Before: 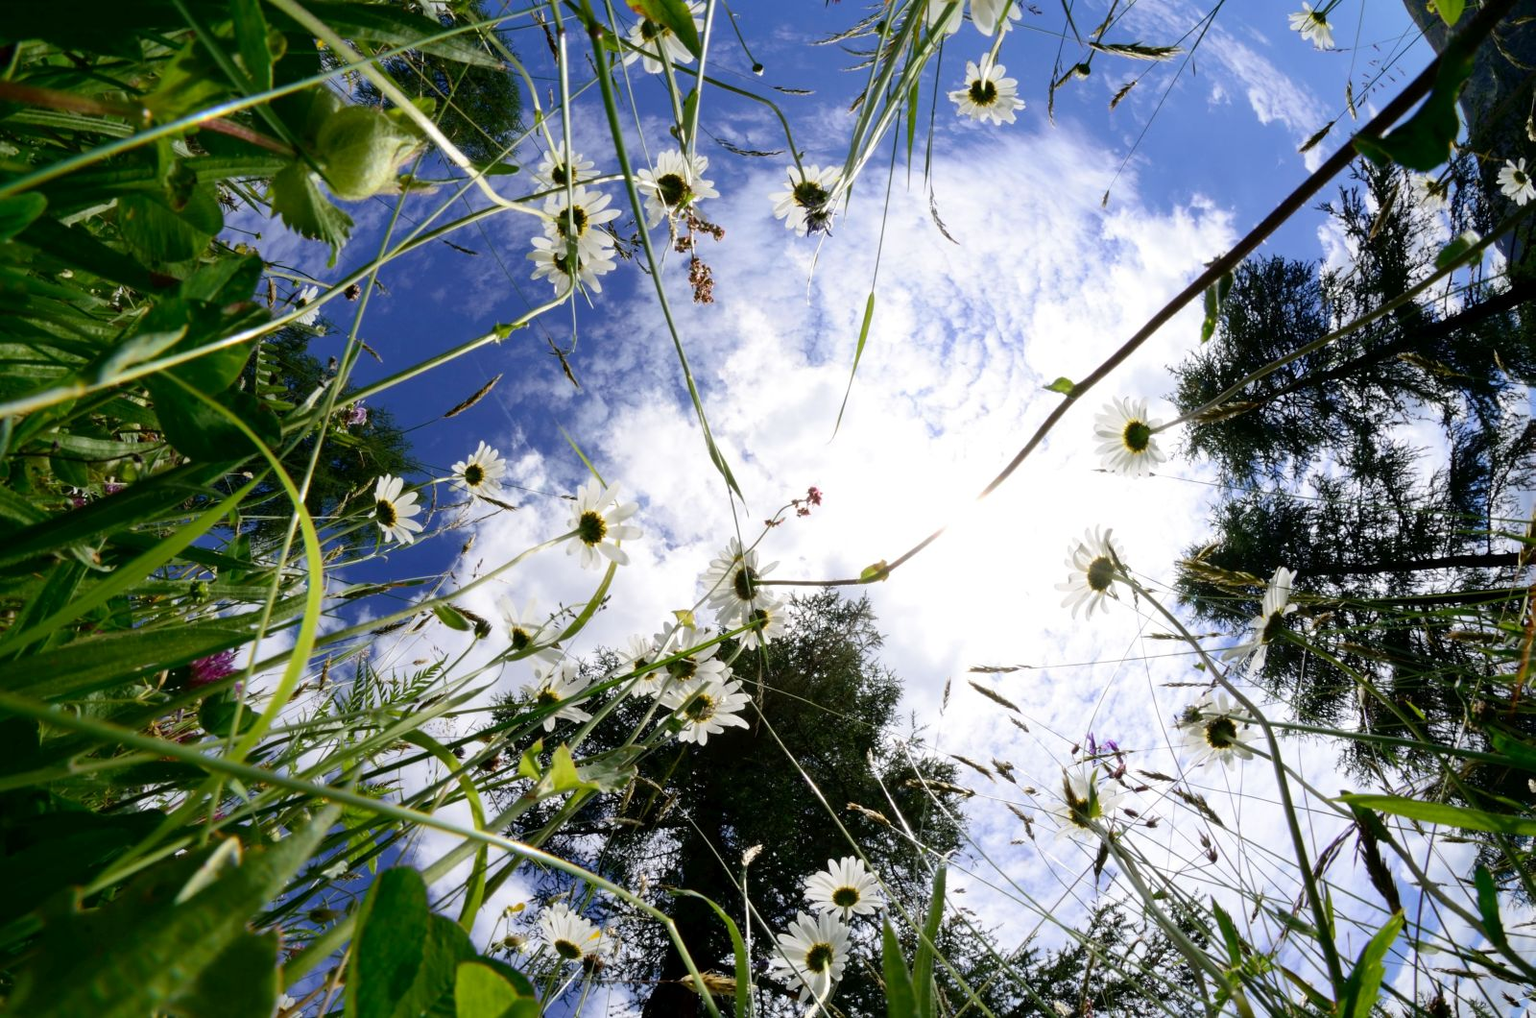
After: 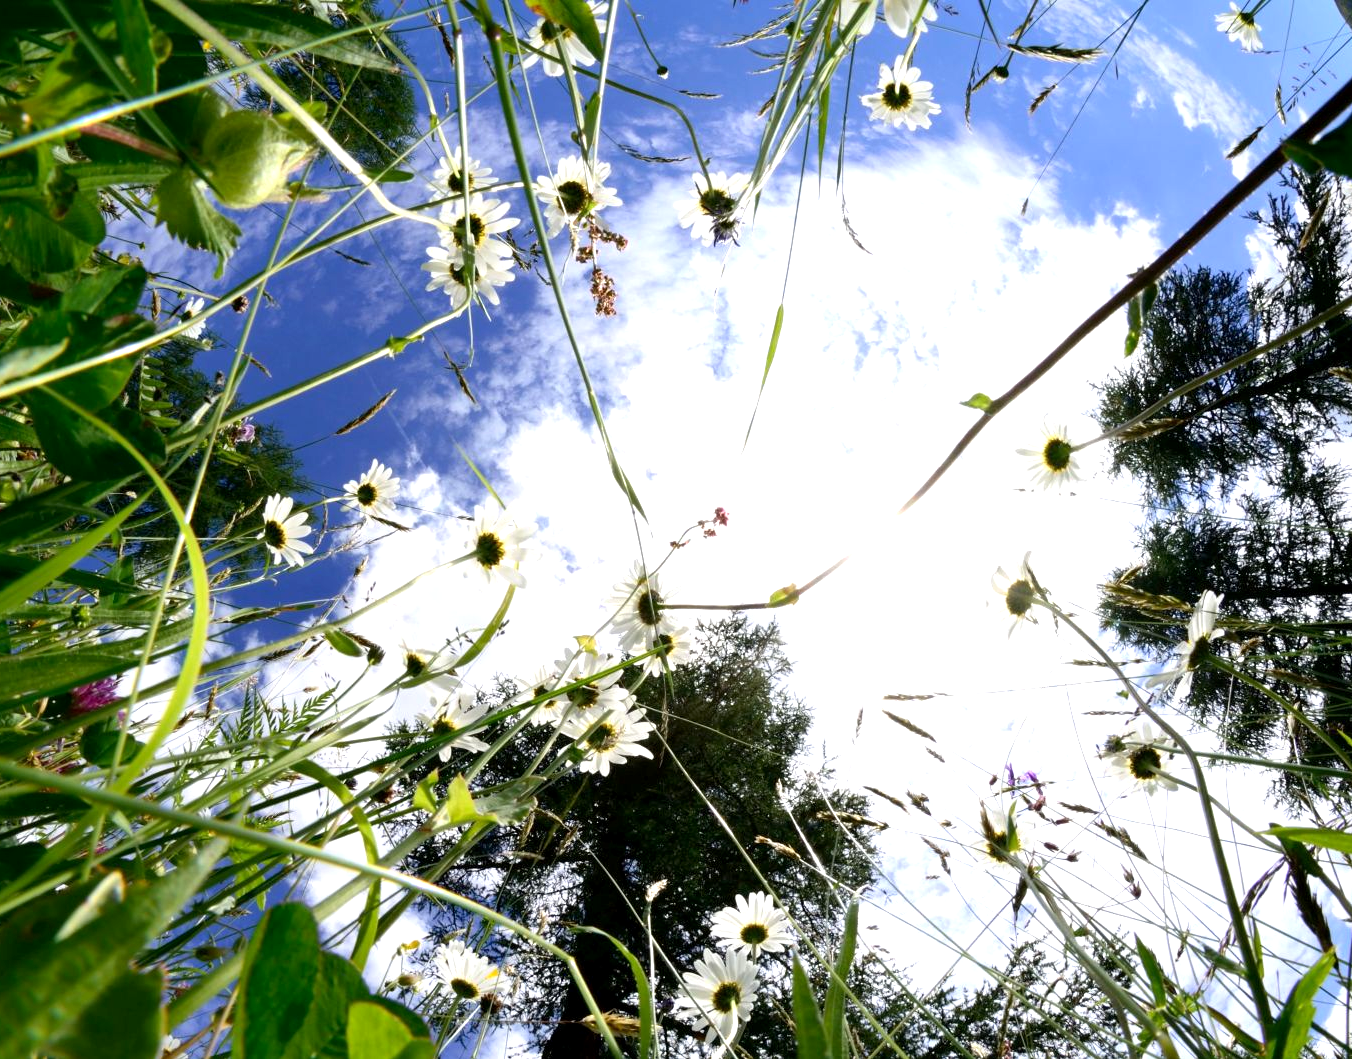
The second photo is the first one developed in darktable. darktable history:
exposure: black level correction 0.001, compensate exposure bias true, compensate highlight preservation false
crop: left 7.998%, right 7.492%
tone equalizer: -8 EV 0.033 EV, mask exposure compensation -0.488 EV
